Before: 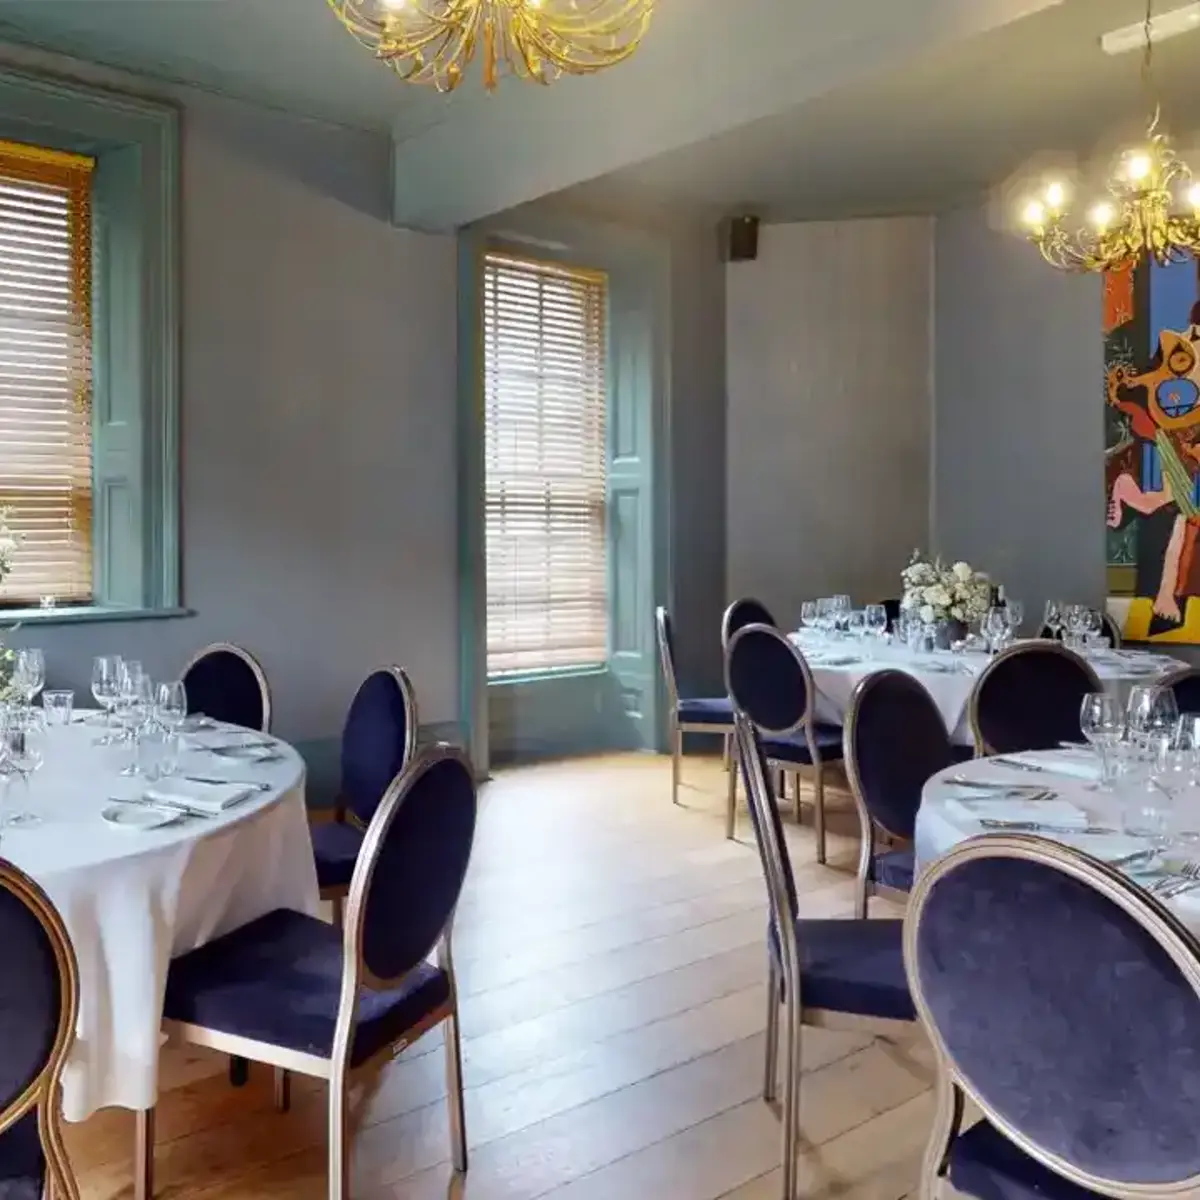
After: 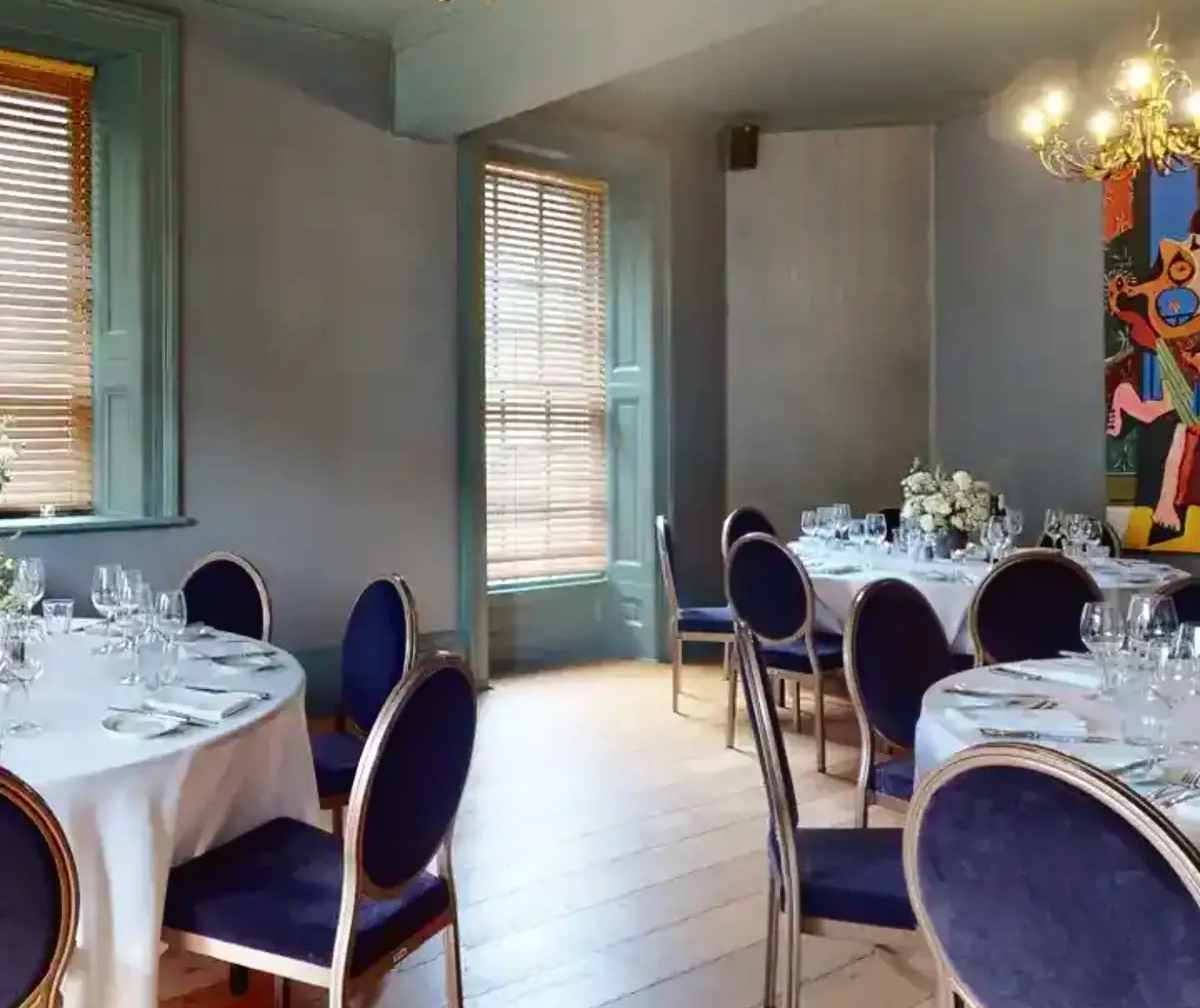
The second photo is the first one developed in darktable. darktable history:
tone curve: curves: ch0 [(0, 0.021) (0.059, 0.053) (0.212, 0.18) (0.337, 0.304) (0.495, 0.505) (0.725, 0.731) (0.89, 0.919) (1, 1)]; ch1 [(0, 0) (0.094, 0.081) (0.311, 0.282) (0.421, 0.417) (0.479, 0.475) (0.54, 0.55) (0.615, 0.65) (0.683, 0.688) (1, 1)]; ch2 [(0, 0) (0.257, 0.217) (0.44, 0.431) (0.498, 0.507) (0.603, 0.598) (1, 1)], color space Lab, independent channels, preserve colors none
crop: top 7.625%, bottom 8.027%
